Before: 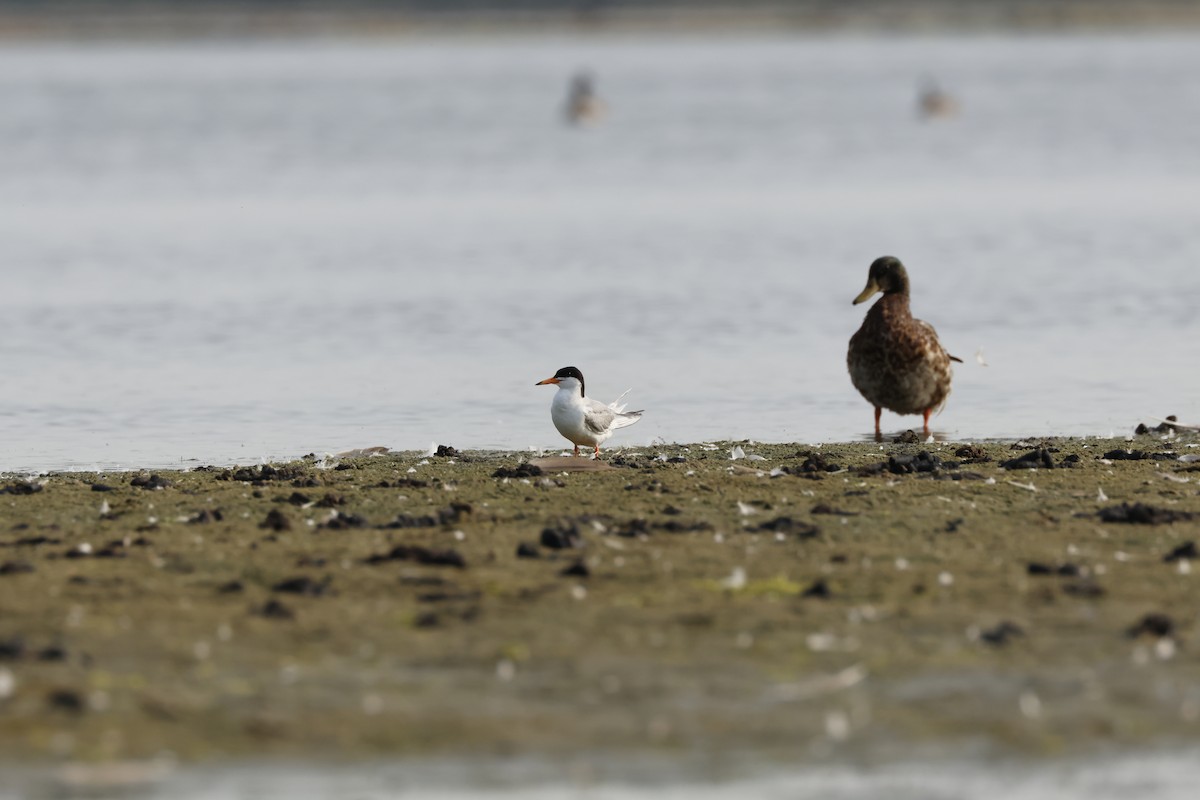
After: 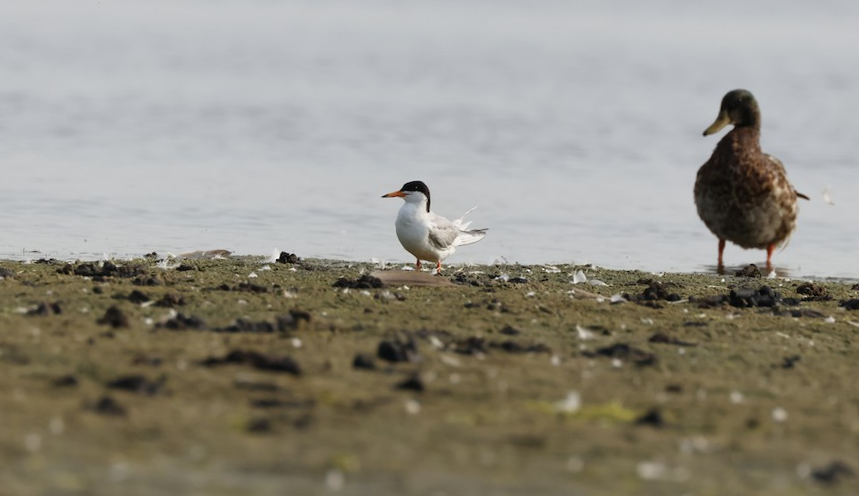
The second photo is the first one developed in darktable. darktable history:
crop and rotate: angle -3.37°, left 9.79%, top 20.73%, right 12.42%, bottom 11.82%
